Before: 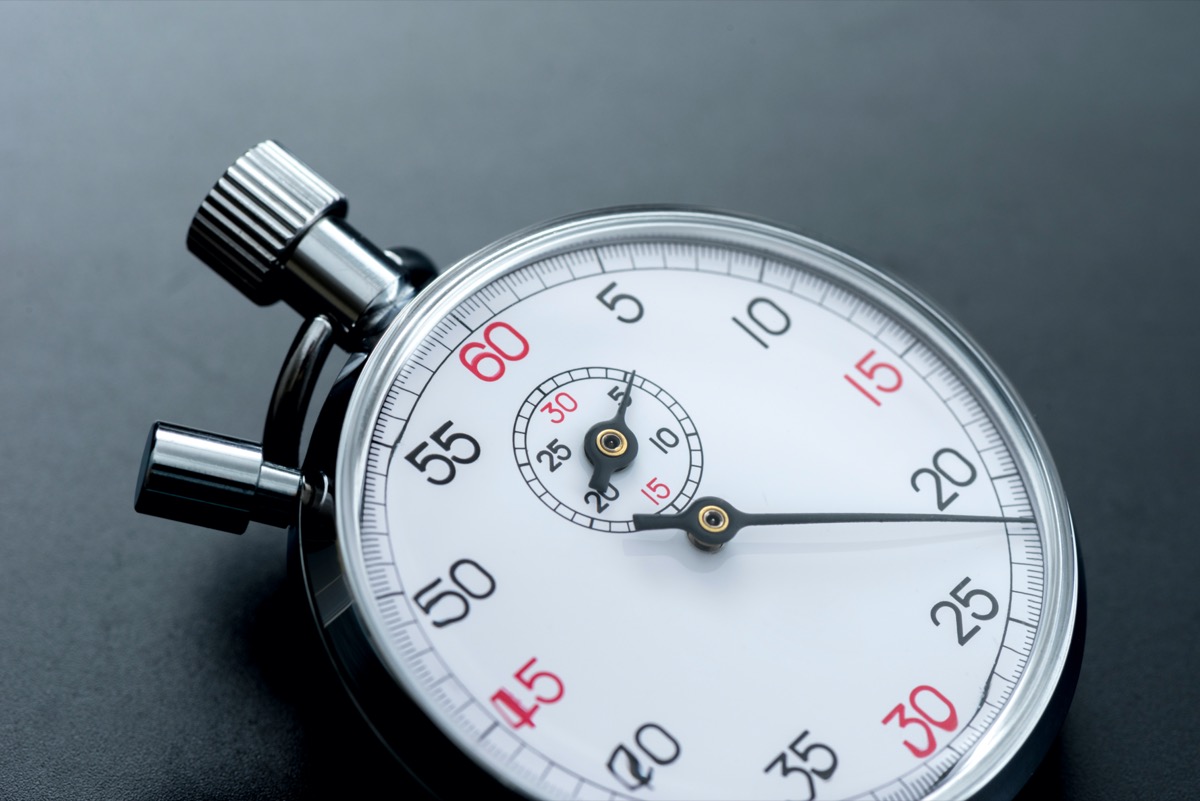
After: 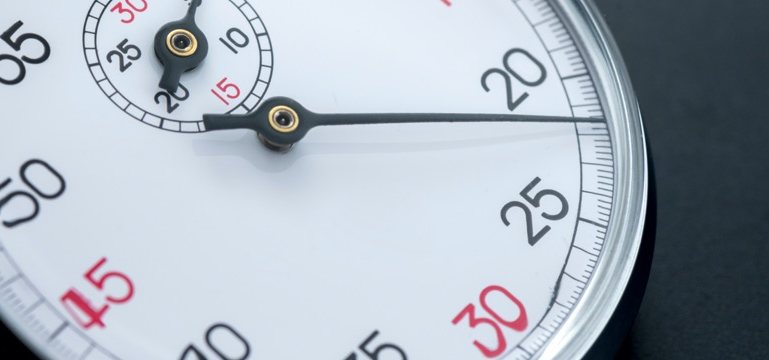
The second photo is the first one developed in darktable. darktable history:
crop and rotate: left 35.857%, top 50.154%, bottom 4.781%
